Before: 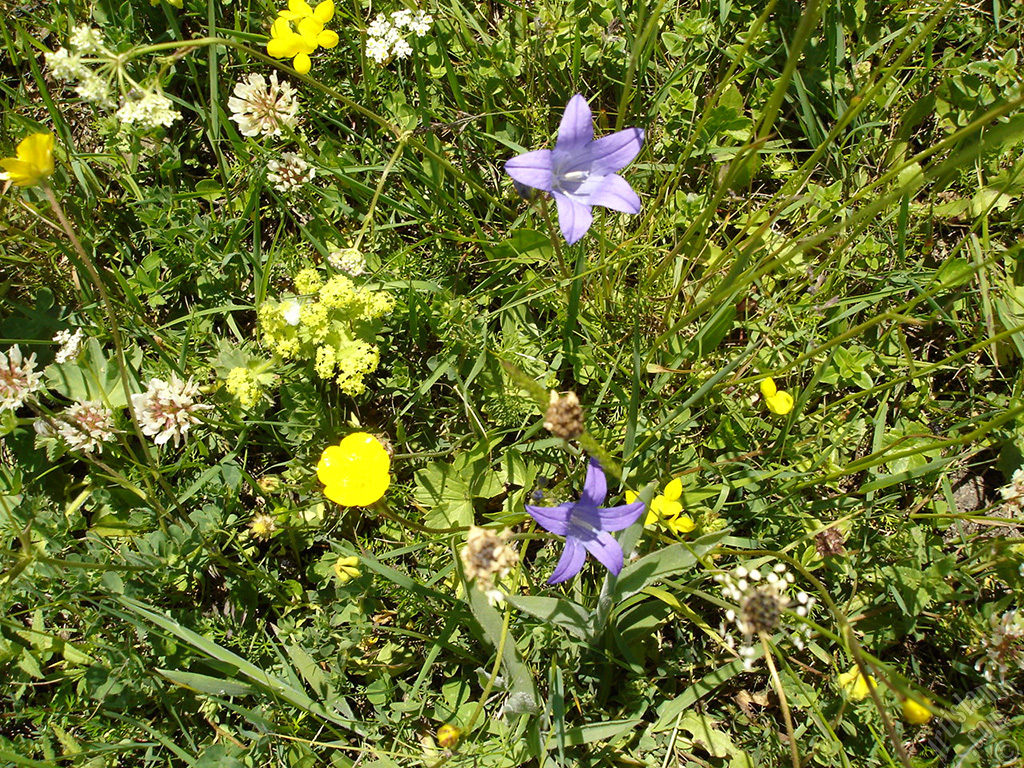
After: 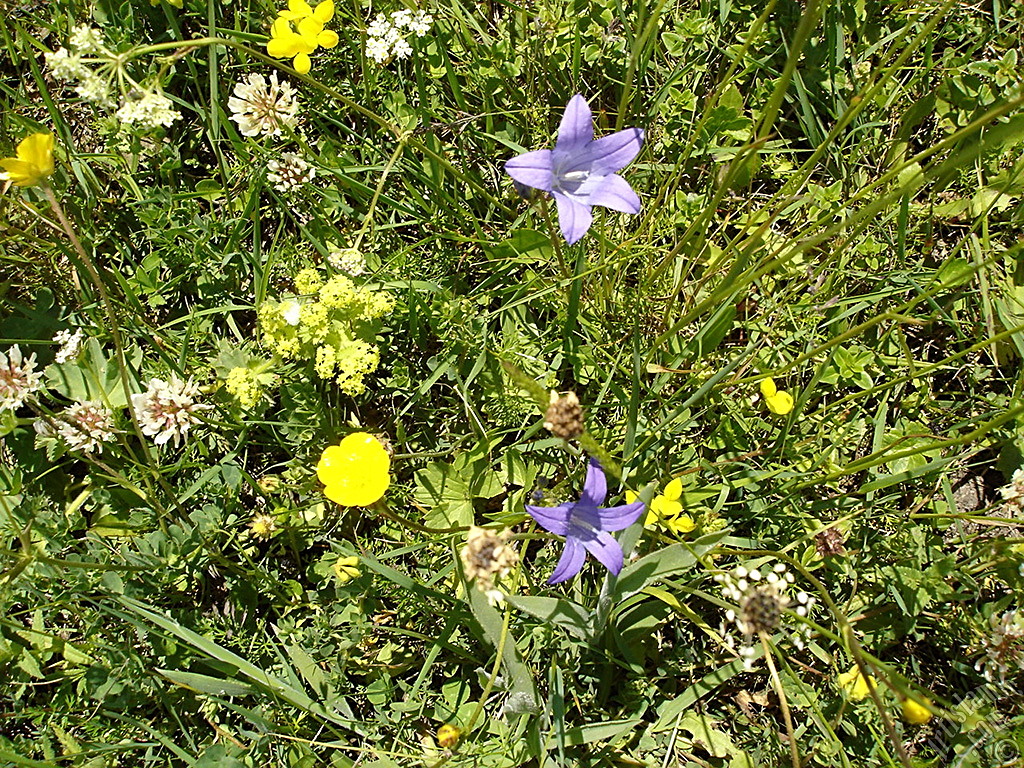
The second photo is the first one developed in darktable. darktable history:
levels: mode automatic, black 0.023%, white 99.97%, levels [0.062, 0.494, 0.925]
sharpen: on, module defaults
